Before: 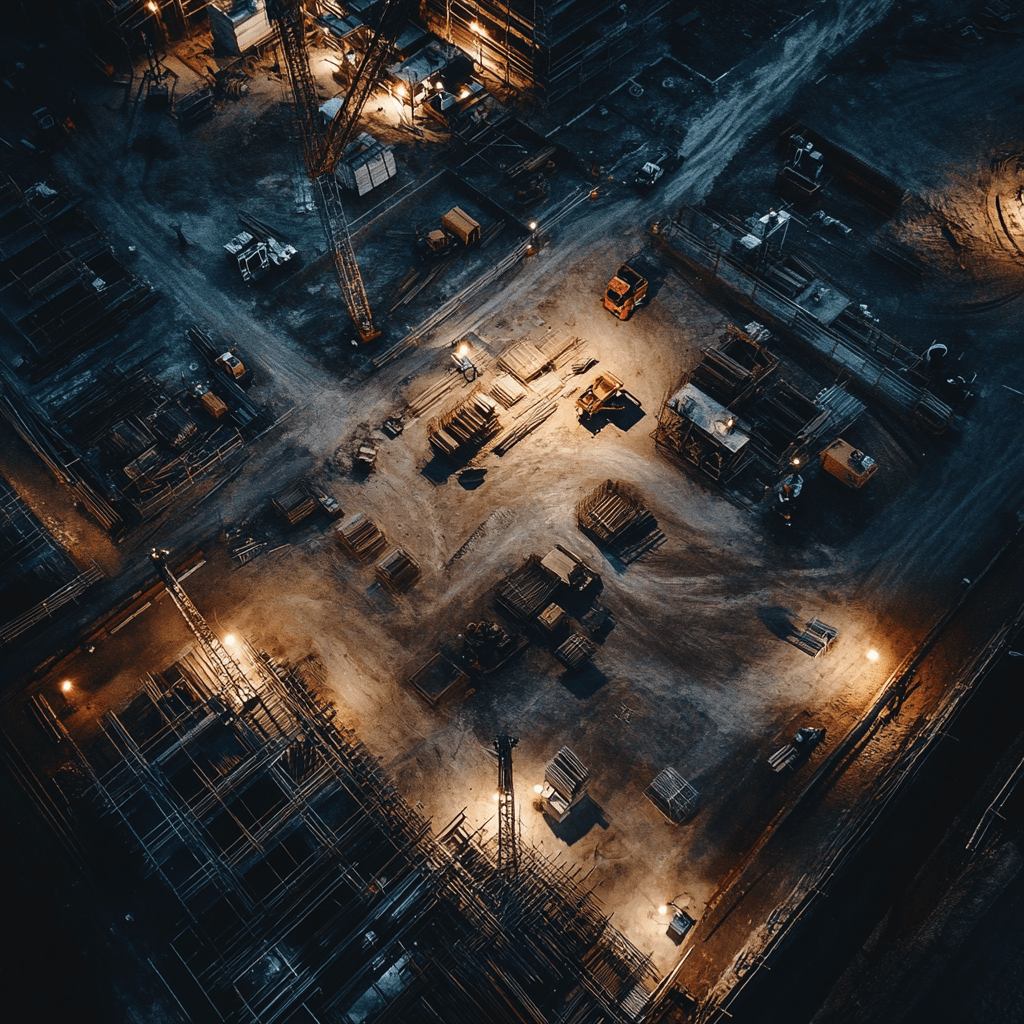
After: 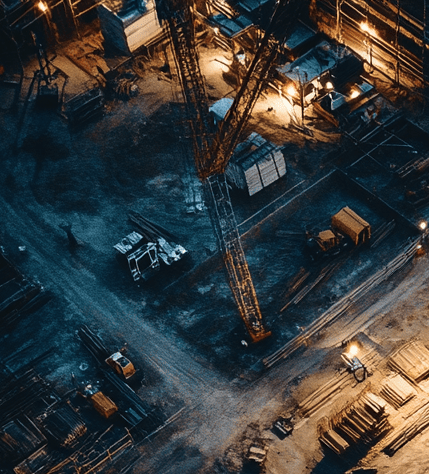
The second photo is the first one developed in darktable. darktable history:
crop and rotate: left 10.817%, top 0.062%, right 47.194%, bottom 53.626%
velvia: strength 50%
white balance: emerald 1
